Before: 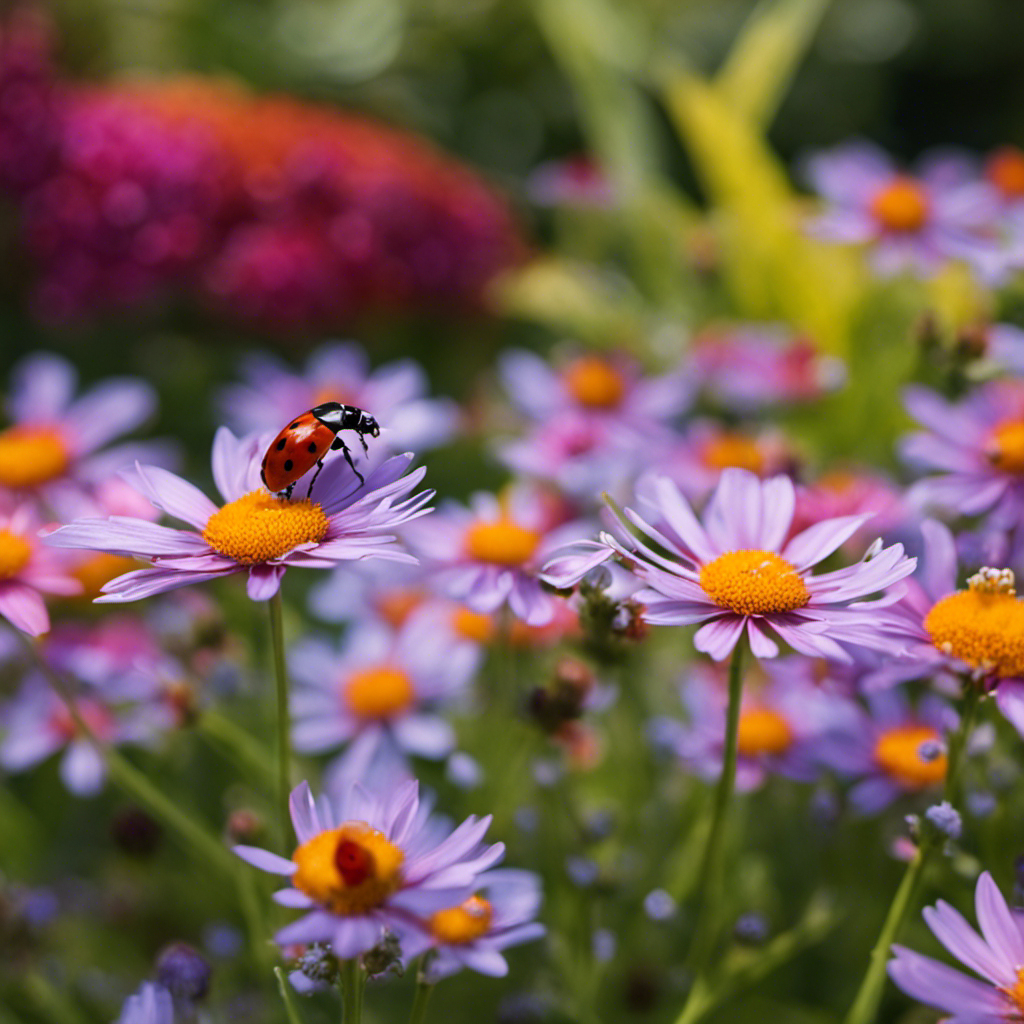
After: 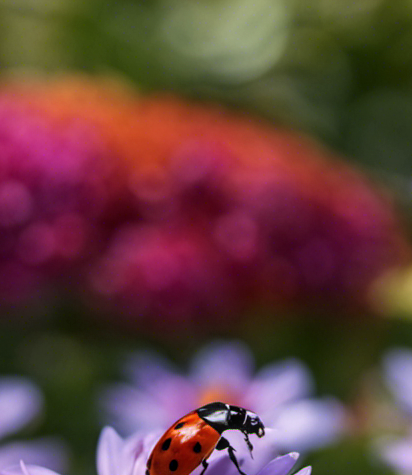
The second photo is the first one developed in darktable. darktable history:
crop and rotate: left 11.237%, top 0.046%, right 48.518%, bottom 53.495%
local contrast: on, module defaults
